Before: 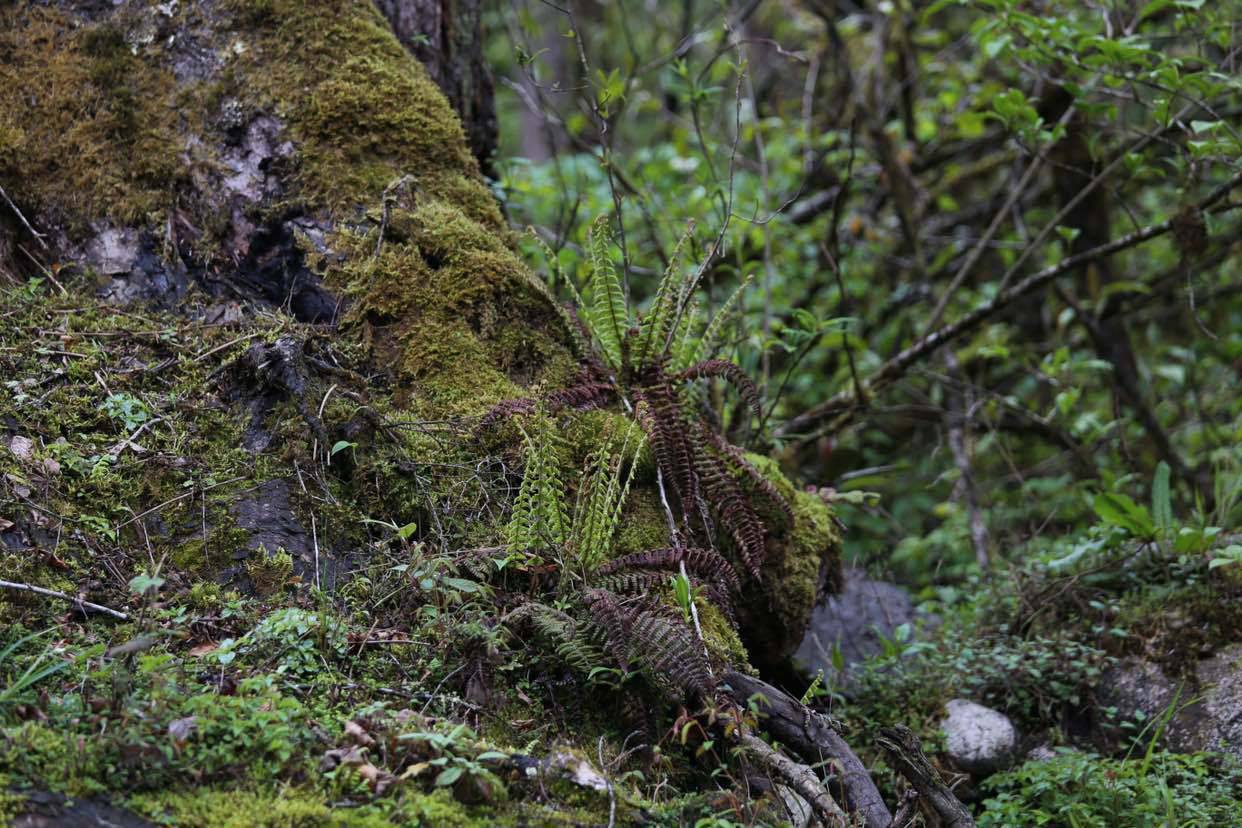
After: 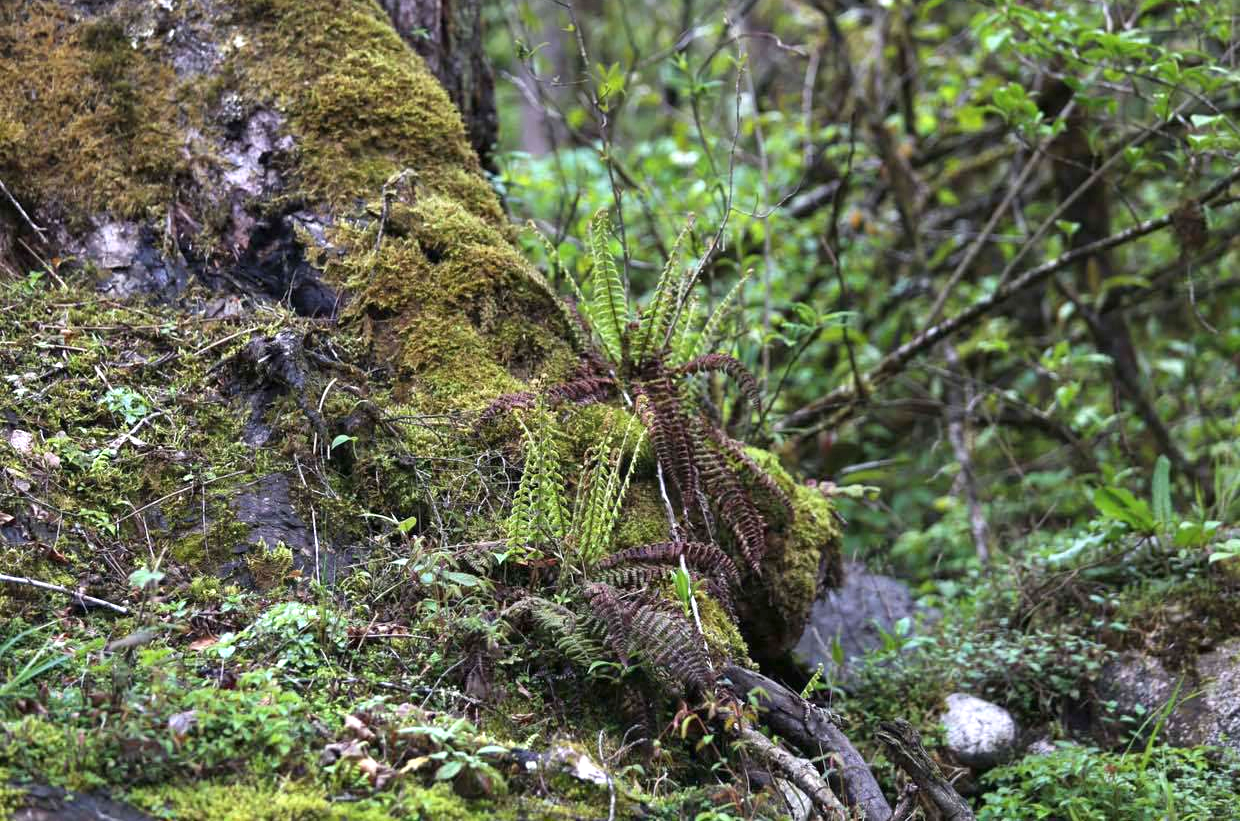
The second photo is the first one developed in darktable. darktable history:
exposure: exposure 1 EV, compensate highlight preservation false
crop: top 0.799%, right 0.112%
